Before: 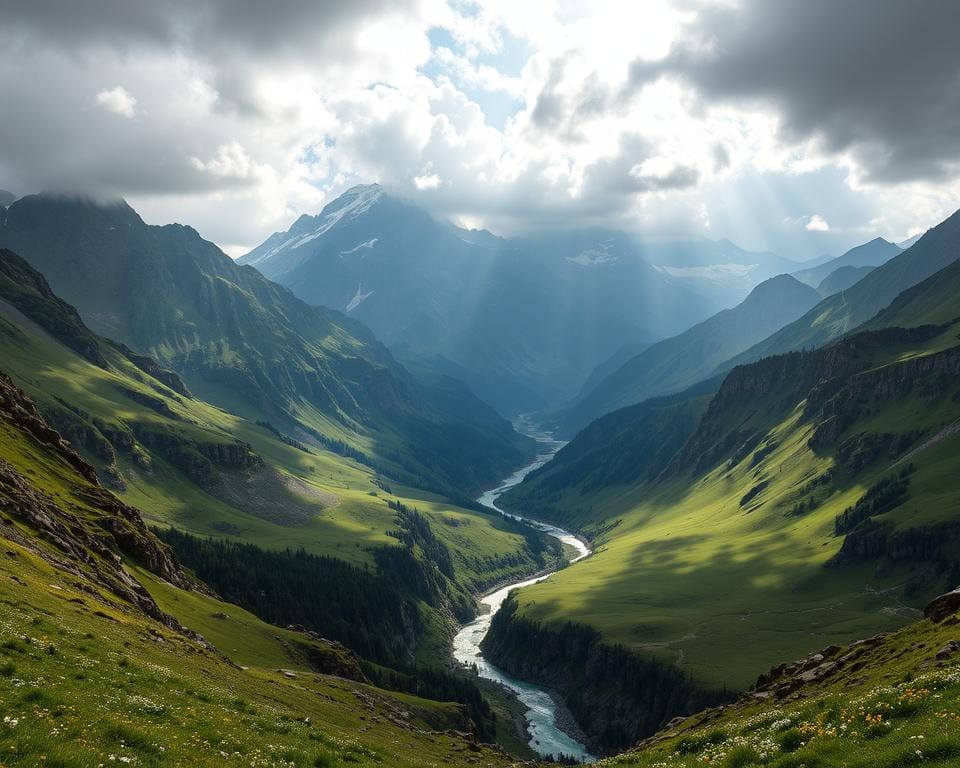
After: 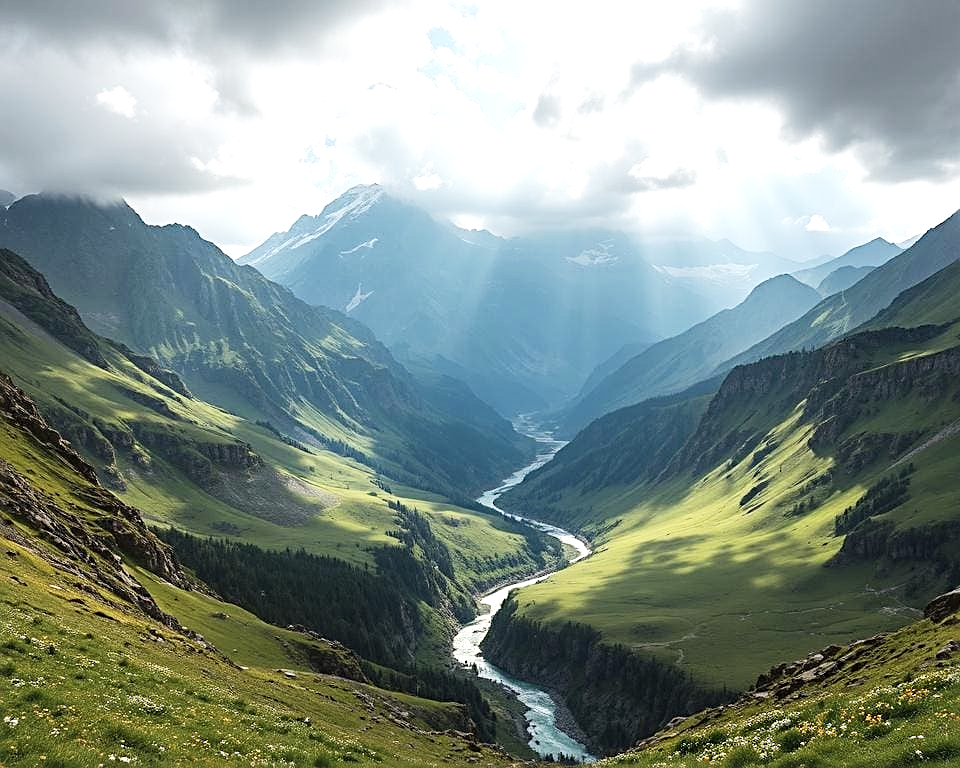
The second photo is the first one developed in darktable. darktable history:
base curve: curves: ch0 [(0, 0) (0.666, 0.806) (1, 1)], fusion 1, preserve colors none
sharpen: radius 2.757
contrast brightness saturation: saturation -0.171
